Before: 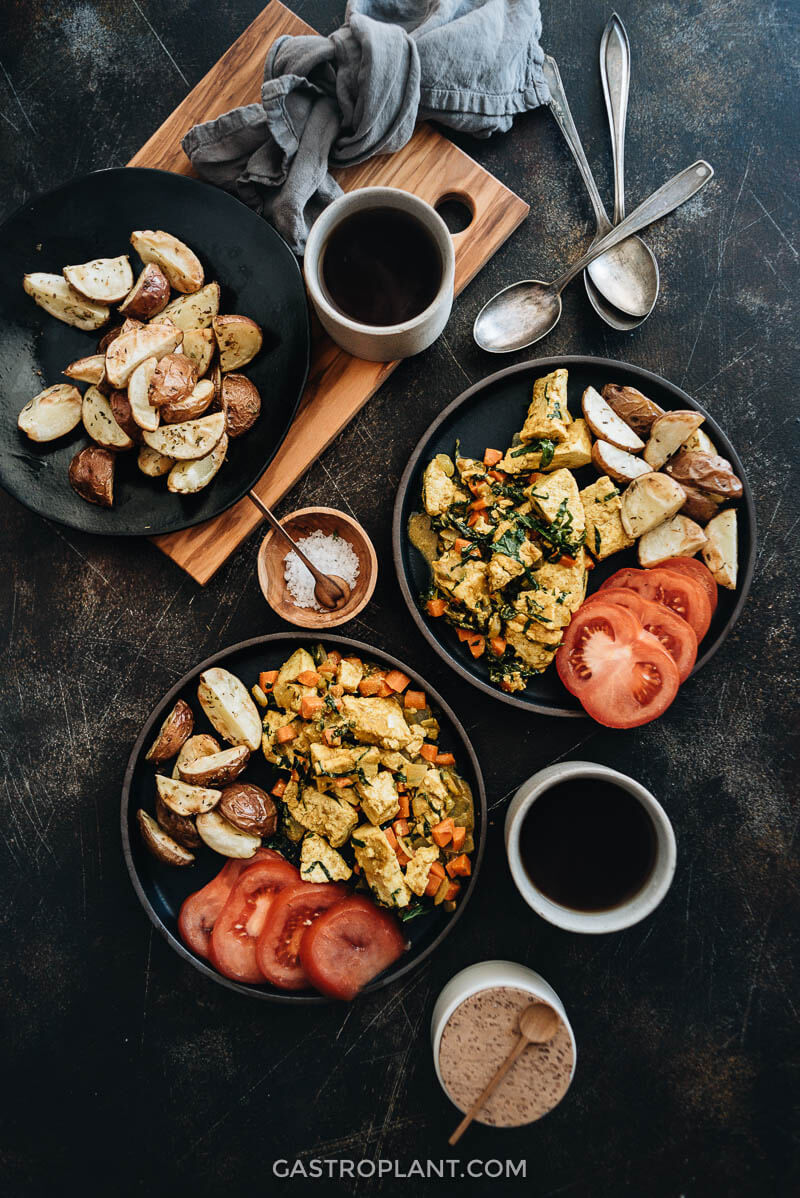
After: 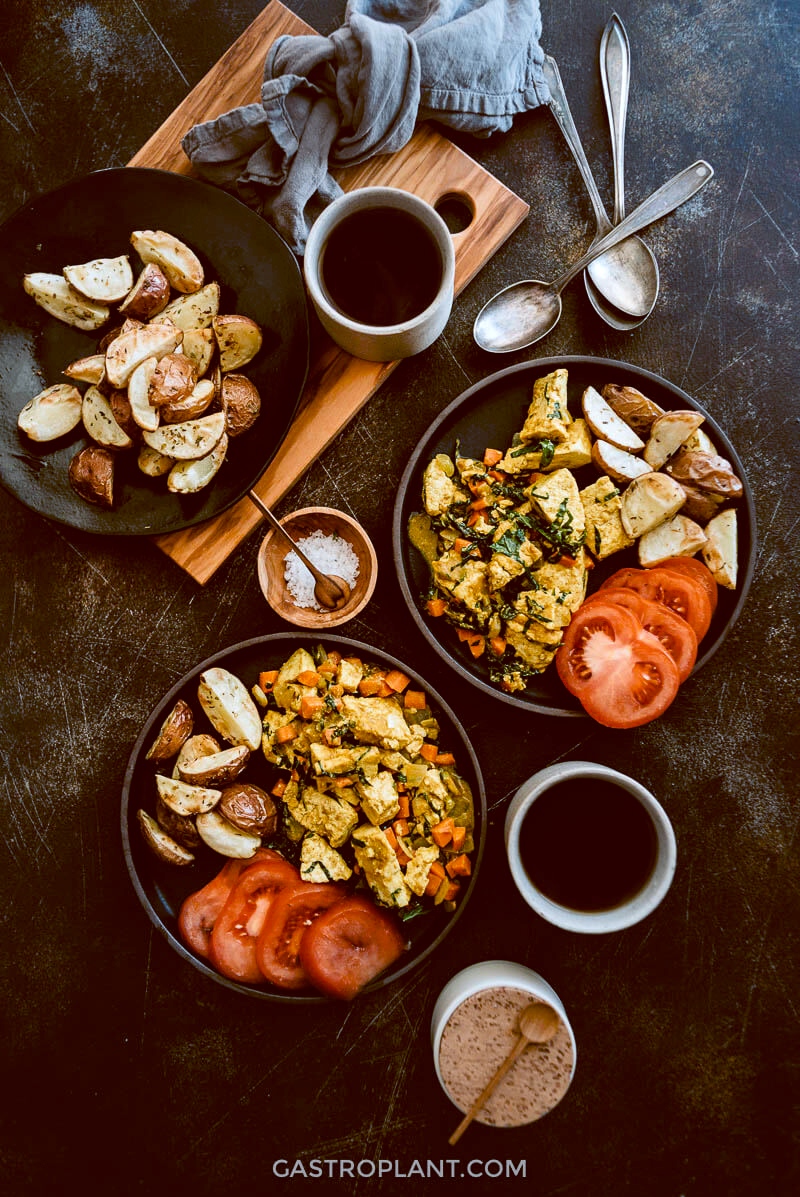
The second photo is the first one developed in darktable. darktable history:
crop: bottom 0.071%
color balance rgb: linear chroma grading › global chroma 10%, perceptual saturation grading › global saturation 5%, perceptual brilliance grading › global brilliance 4%, global vibrance 7%, saturation formula JzAzBz (2021)
color balance: lift [1, 1.015, 1.004, 0.985], gamma [1, 0.958, 0.971, 1.042], gain [1, 0.956, 0.977, 1.044]
